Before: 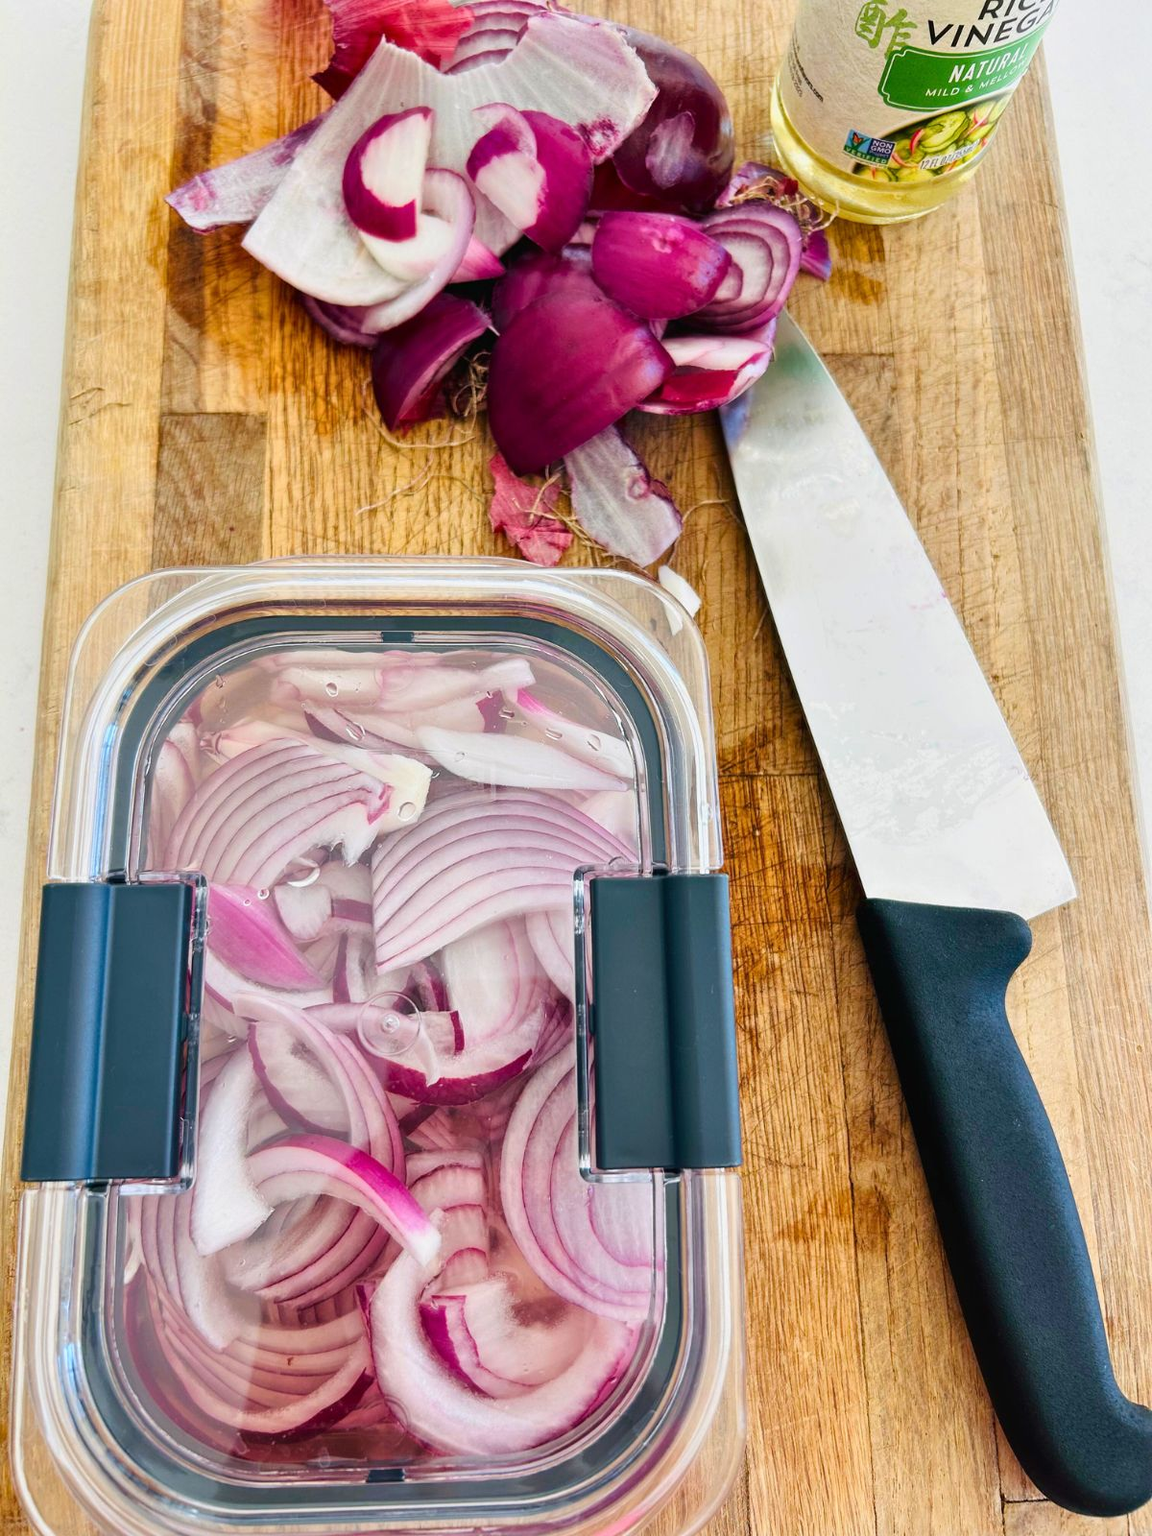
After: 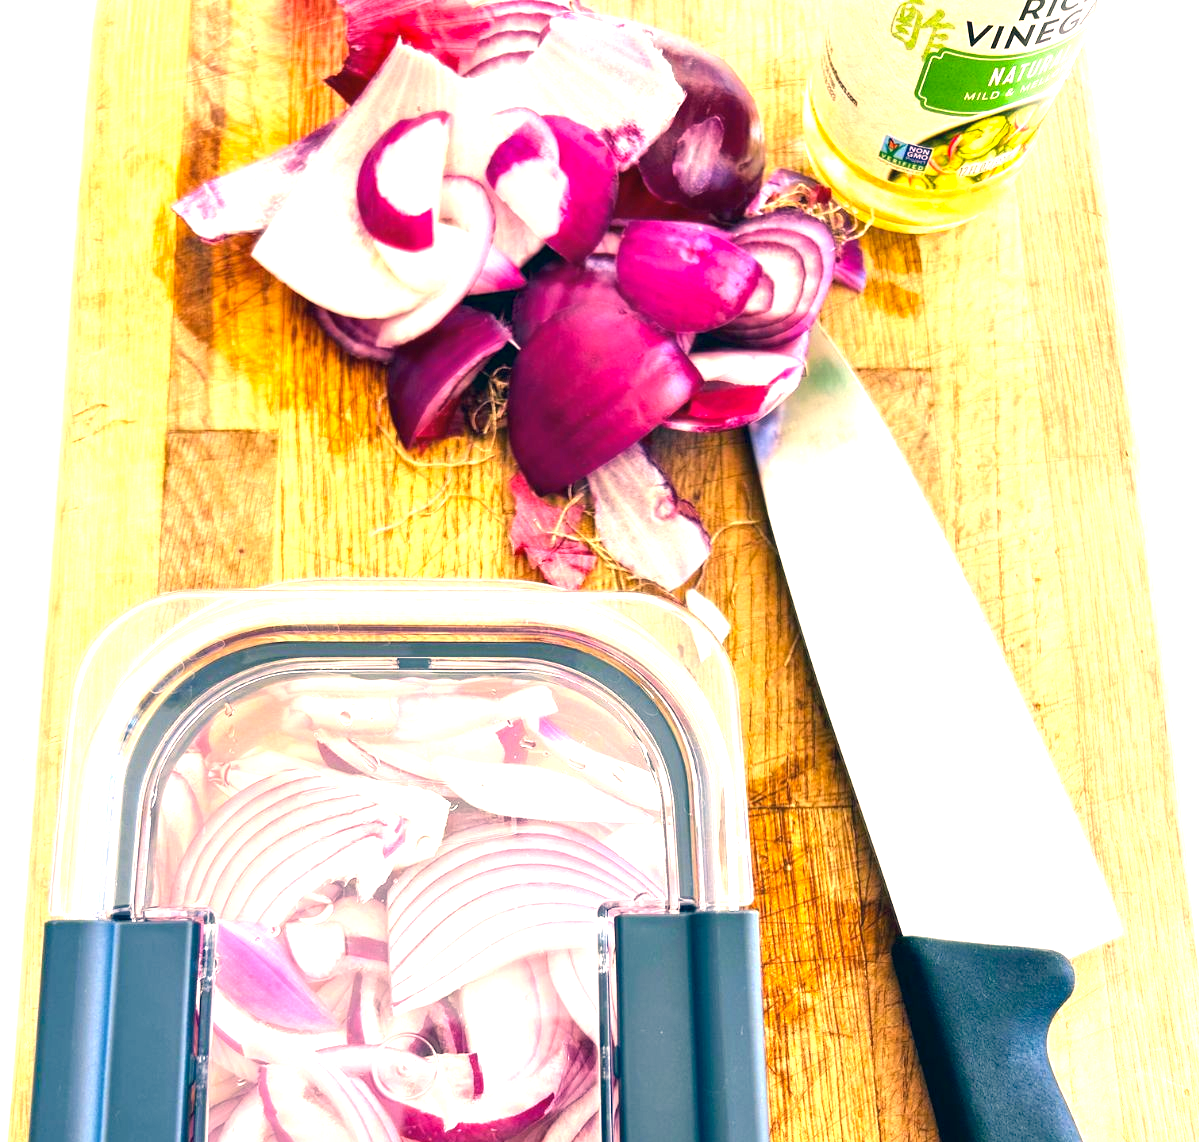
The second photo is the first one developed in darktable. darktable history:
crop: bottom 28.576%
color correction: highlights a* 10.32, highlights b* 14.66, shadows a* -9.59, shadows b* -15.02
exposure: black level correction 0.001, exposure 1.398 EV, compensate exposure bias true, compensate highlight preservation false
